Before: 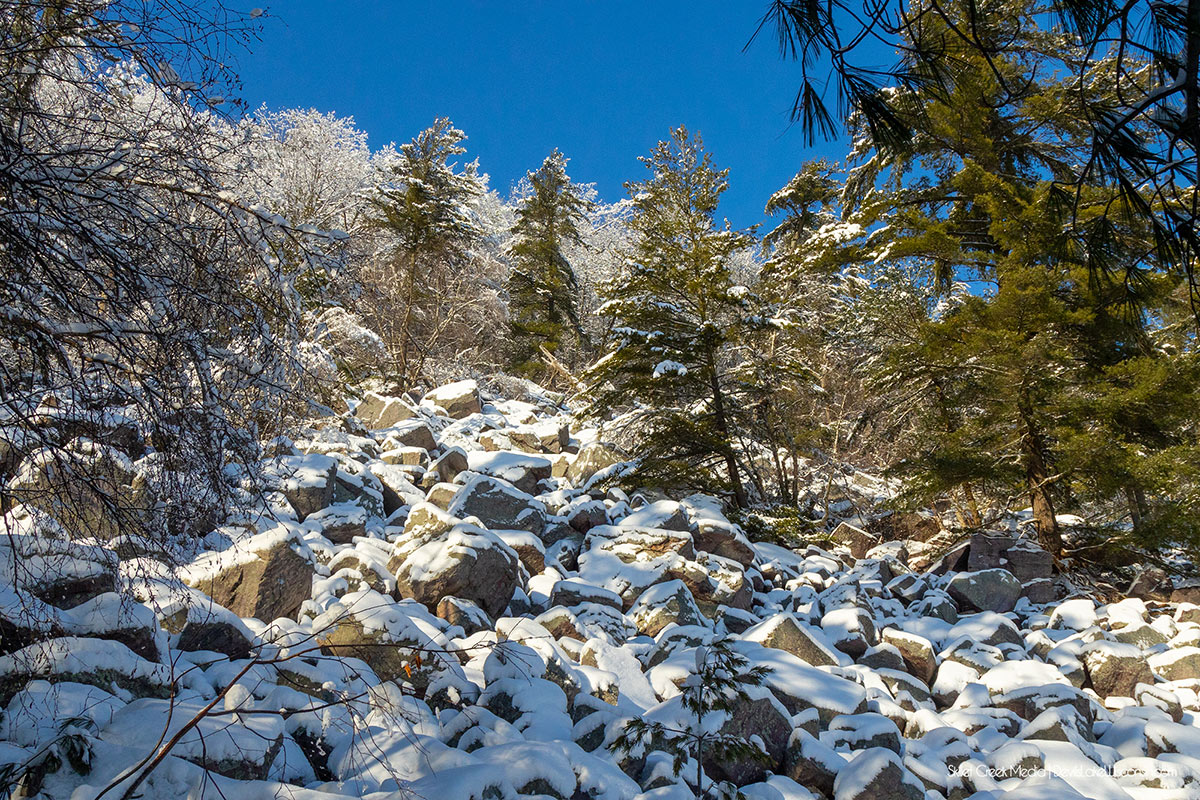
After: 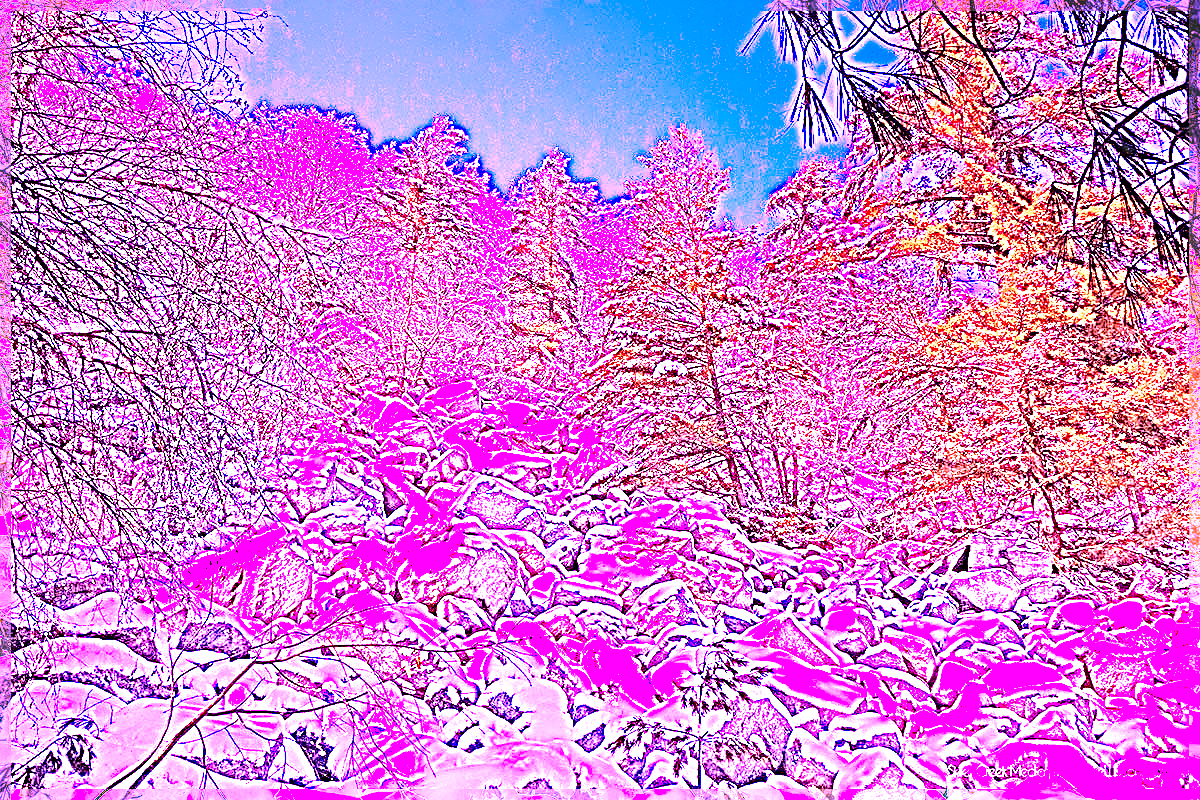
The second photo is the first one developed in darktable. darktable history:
haze removal: compatibility mode true, adaptive false
sharpen: radius 4.001, amount 2
white balance: red 8, blue 8
local contrast: highlights 79%, shadows 56%, detail 175%, midtone range 0.428
